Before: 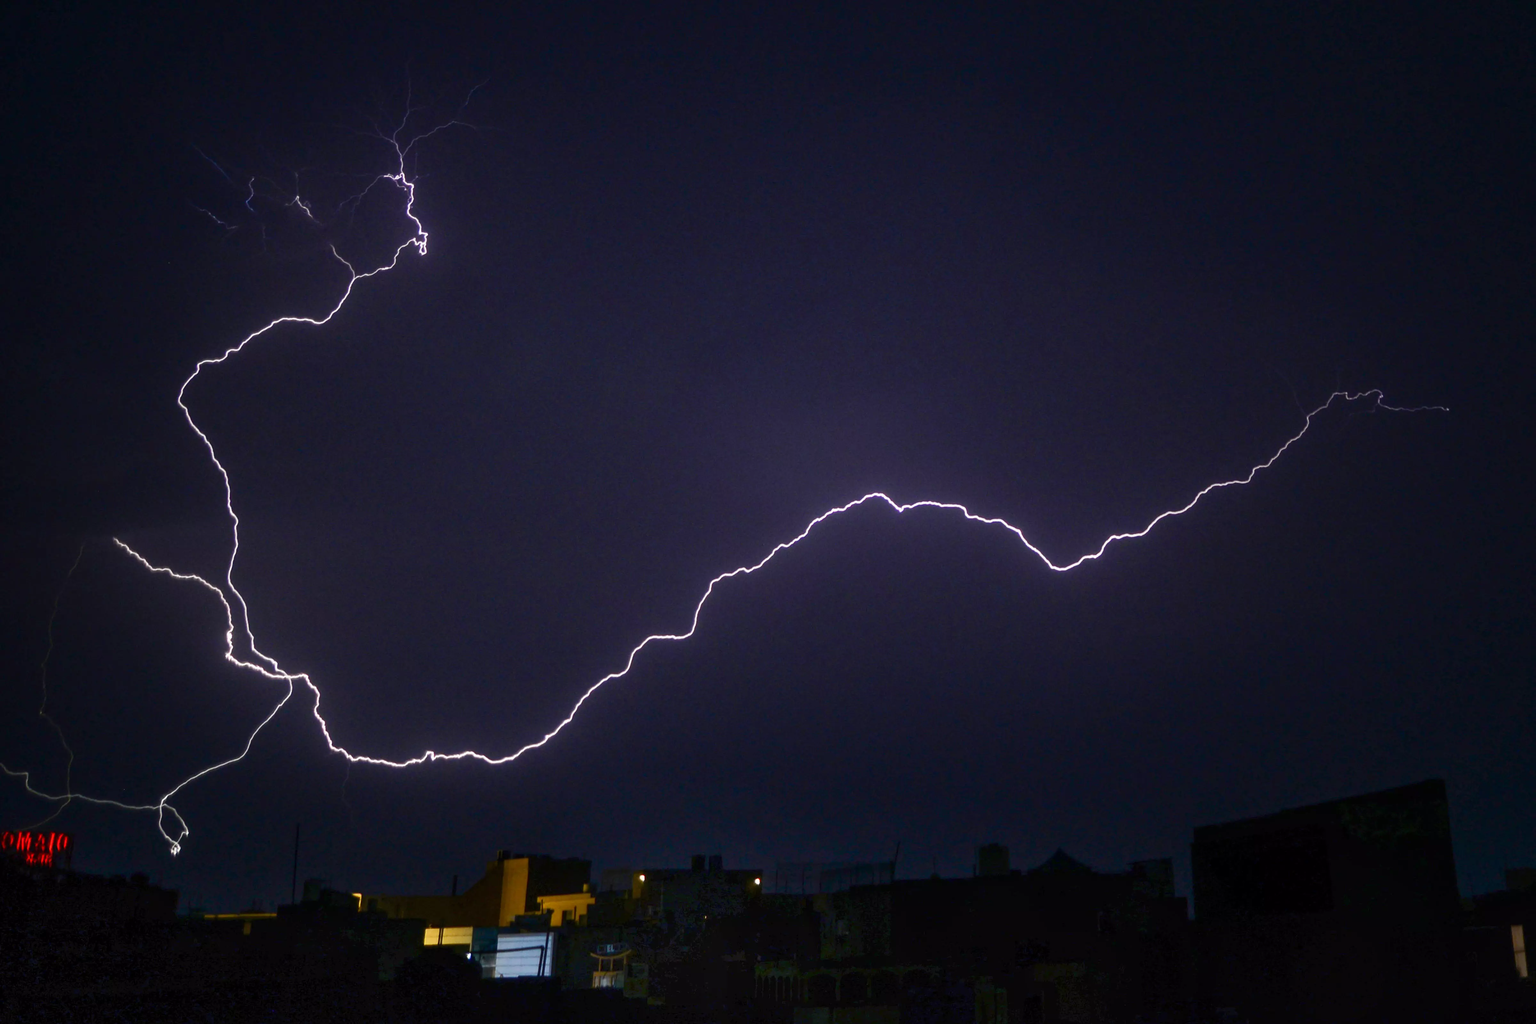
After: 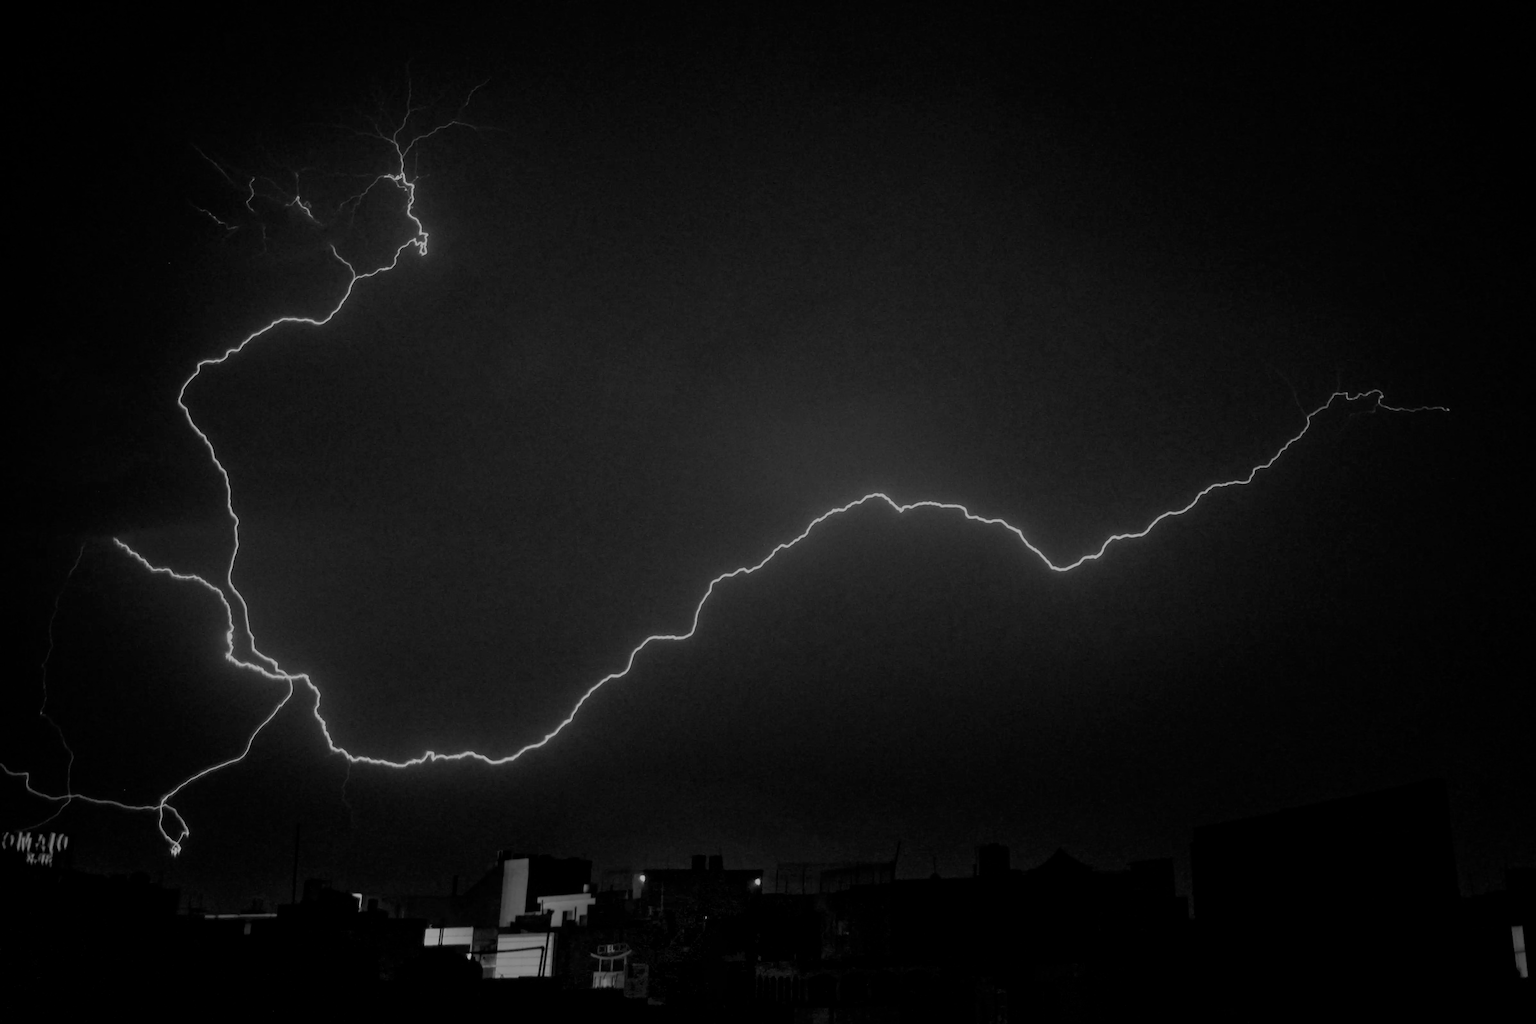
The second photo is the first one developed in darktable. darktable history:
filmic rgb: black relative exposure -7 EV, white relative exposure 6 EV, threshold 3 EV, target black luminance 0%, hardness 2.73, latitude 61.22%, contrast 0.691, highlights saturation mix 10%, shadows ↔ highlights balance -0.073%, preserve chrominance no, color science v4 (2020), iterations of high-quality reconstruction 10, contrast in shadows soft, contrast in highlights soft, enable highlight reconstruction true
monochrome: a 73.58, b 64.21
